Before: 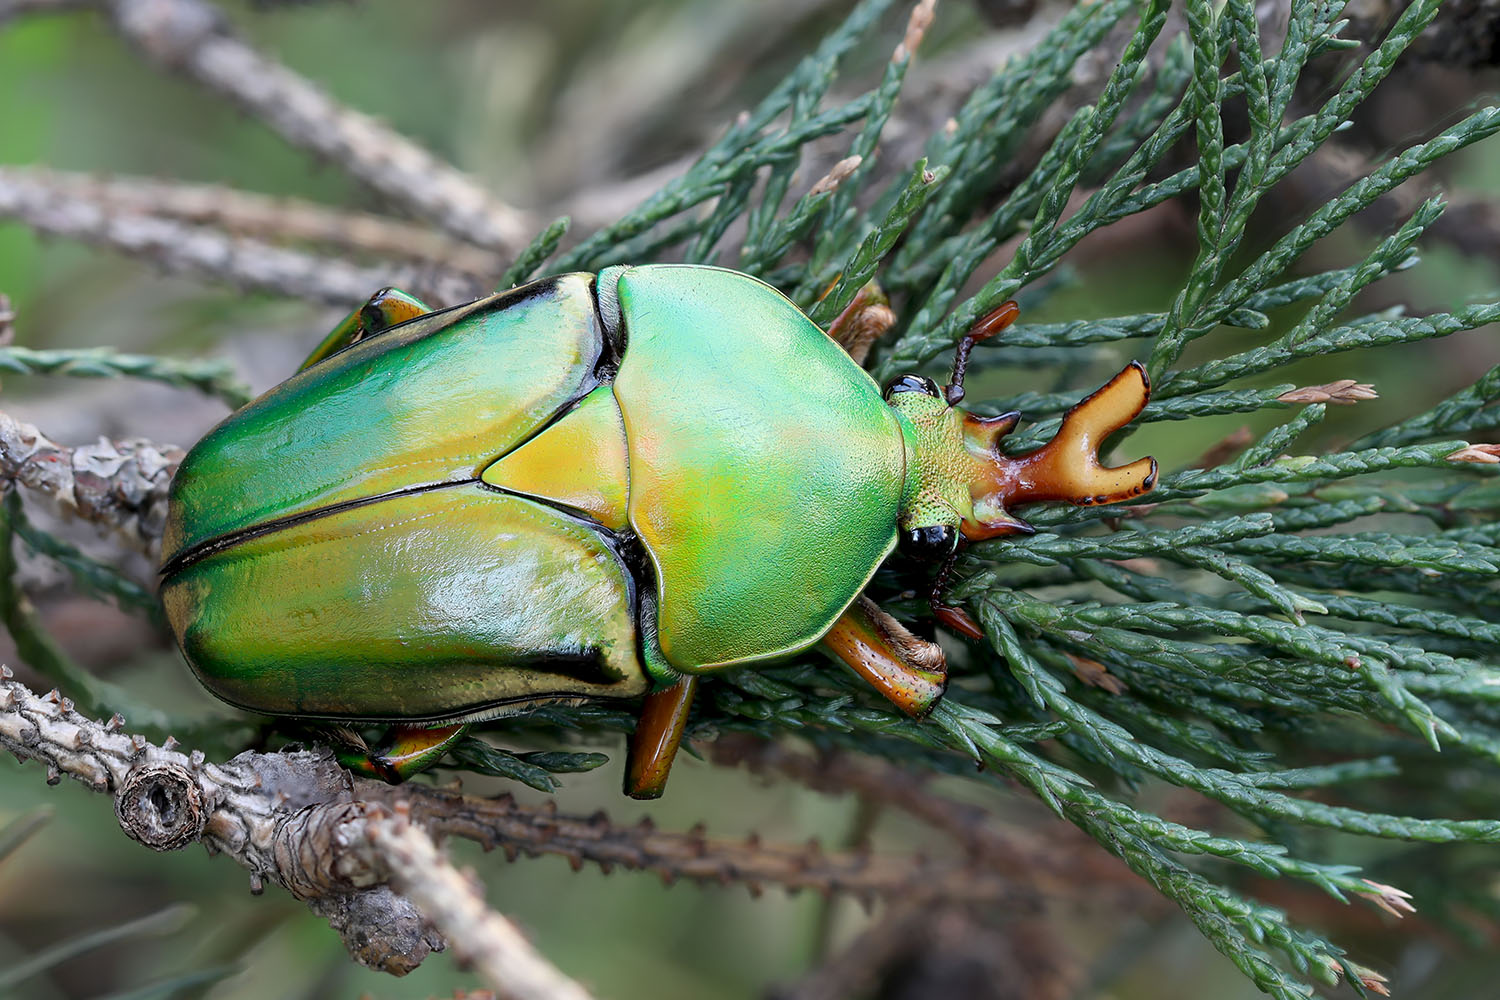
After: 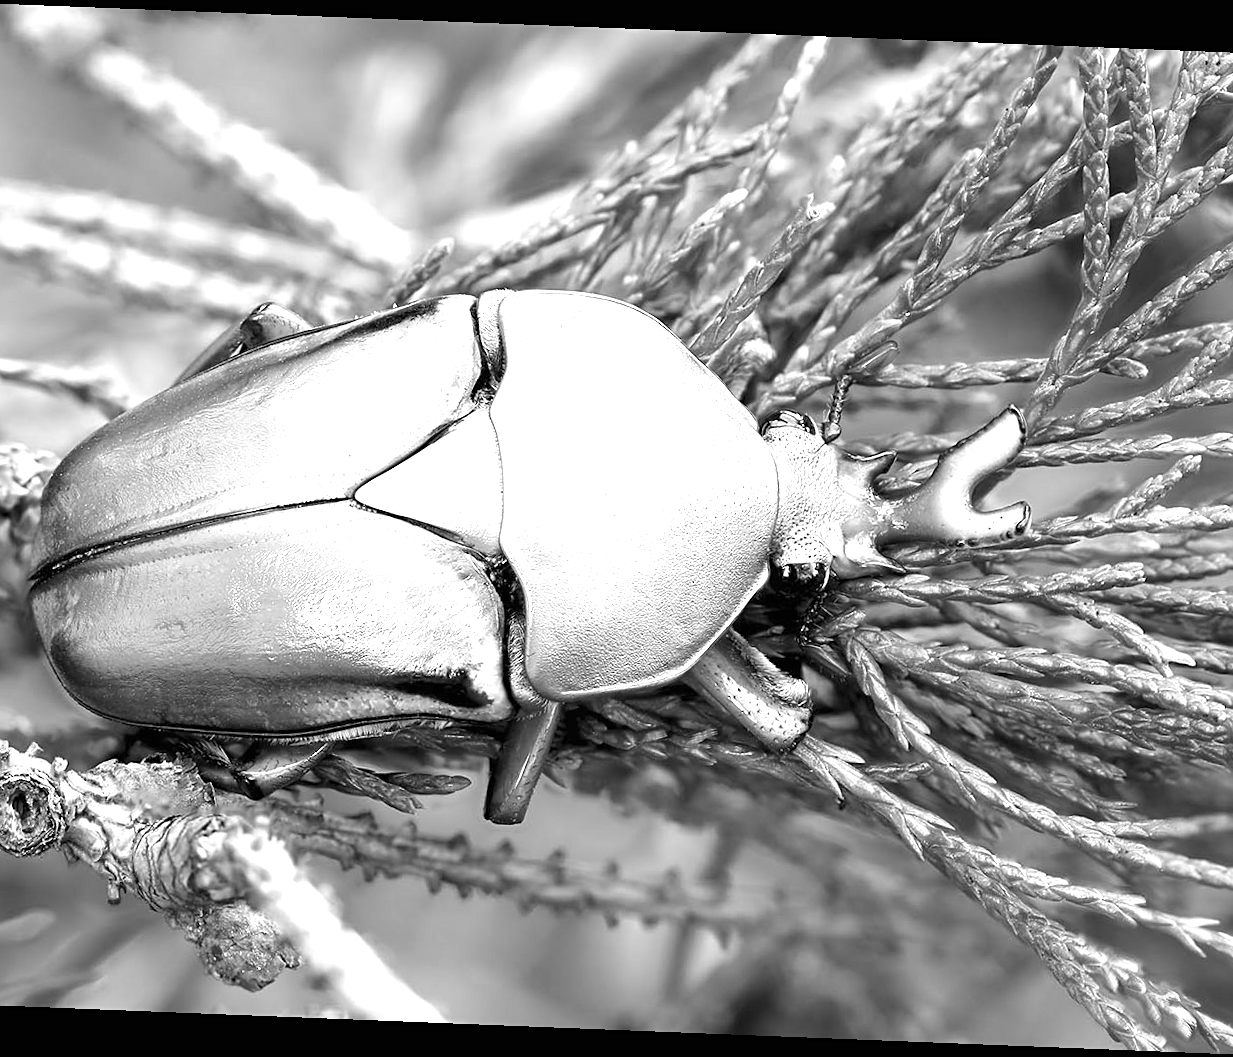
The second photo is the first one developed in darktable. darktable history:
exposure: black level correction 0, exposure 1.45 EV, compensate exposure bias true, compensate highlight preservation false
crop and rotate: left 9.597%, right 10.195%
white balance: red 1.188, blue 1.11
rotate and perspective: rotation 2.27°, automatic cropping off
color correction: highlights a* -10.04, highlights b* -10.37
monochrome: a -74.22, b 78.2
sharpen: amount 0.2
